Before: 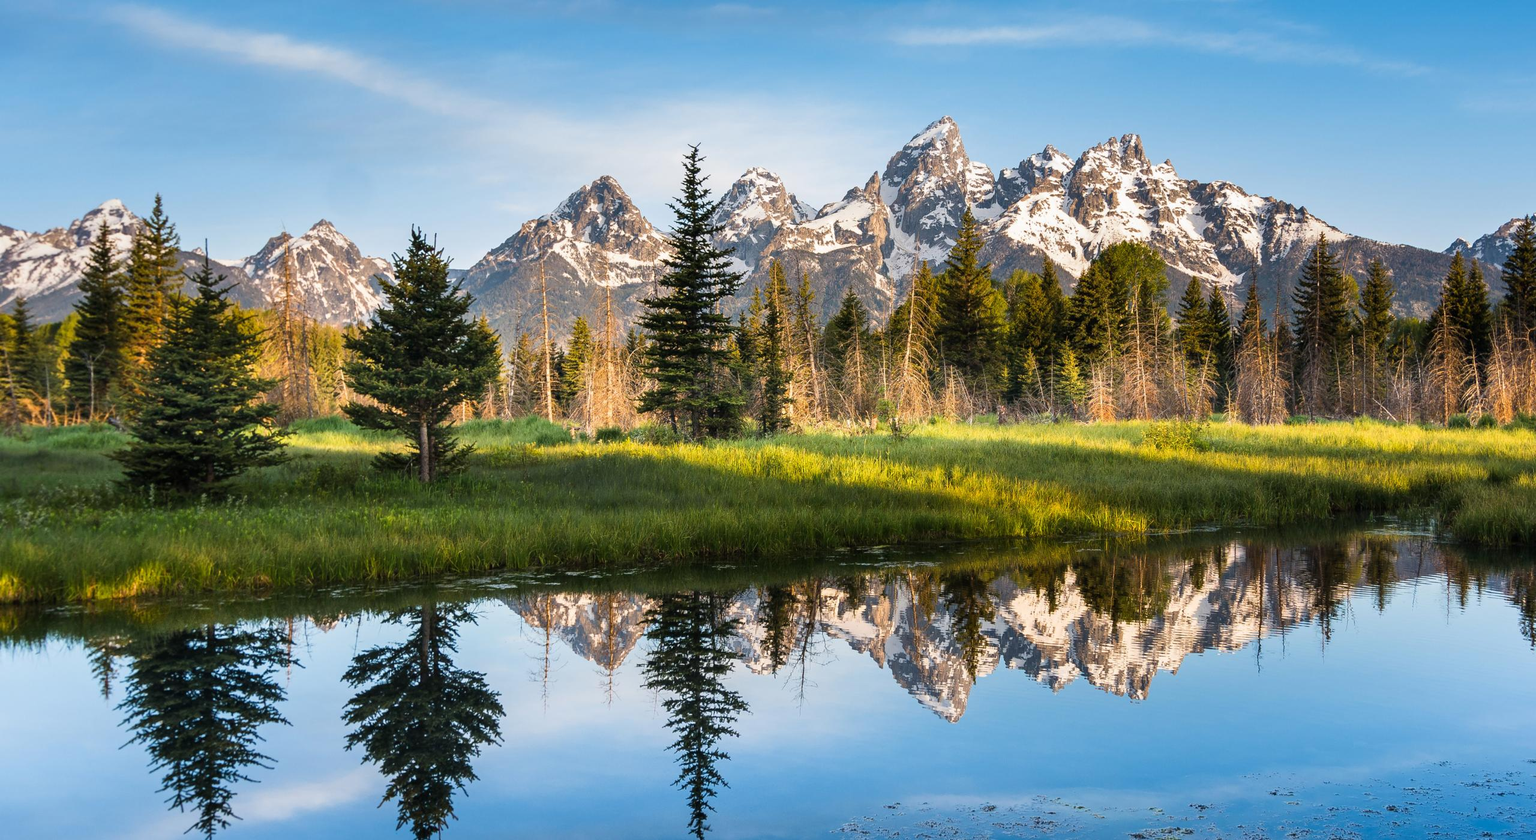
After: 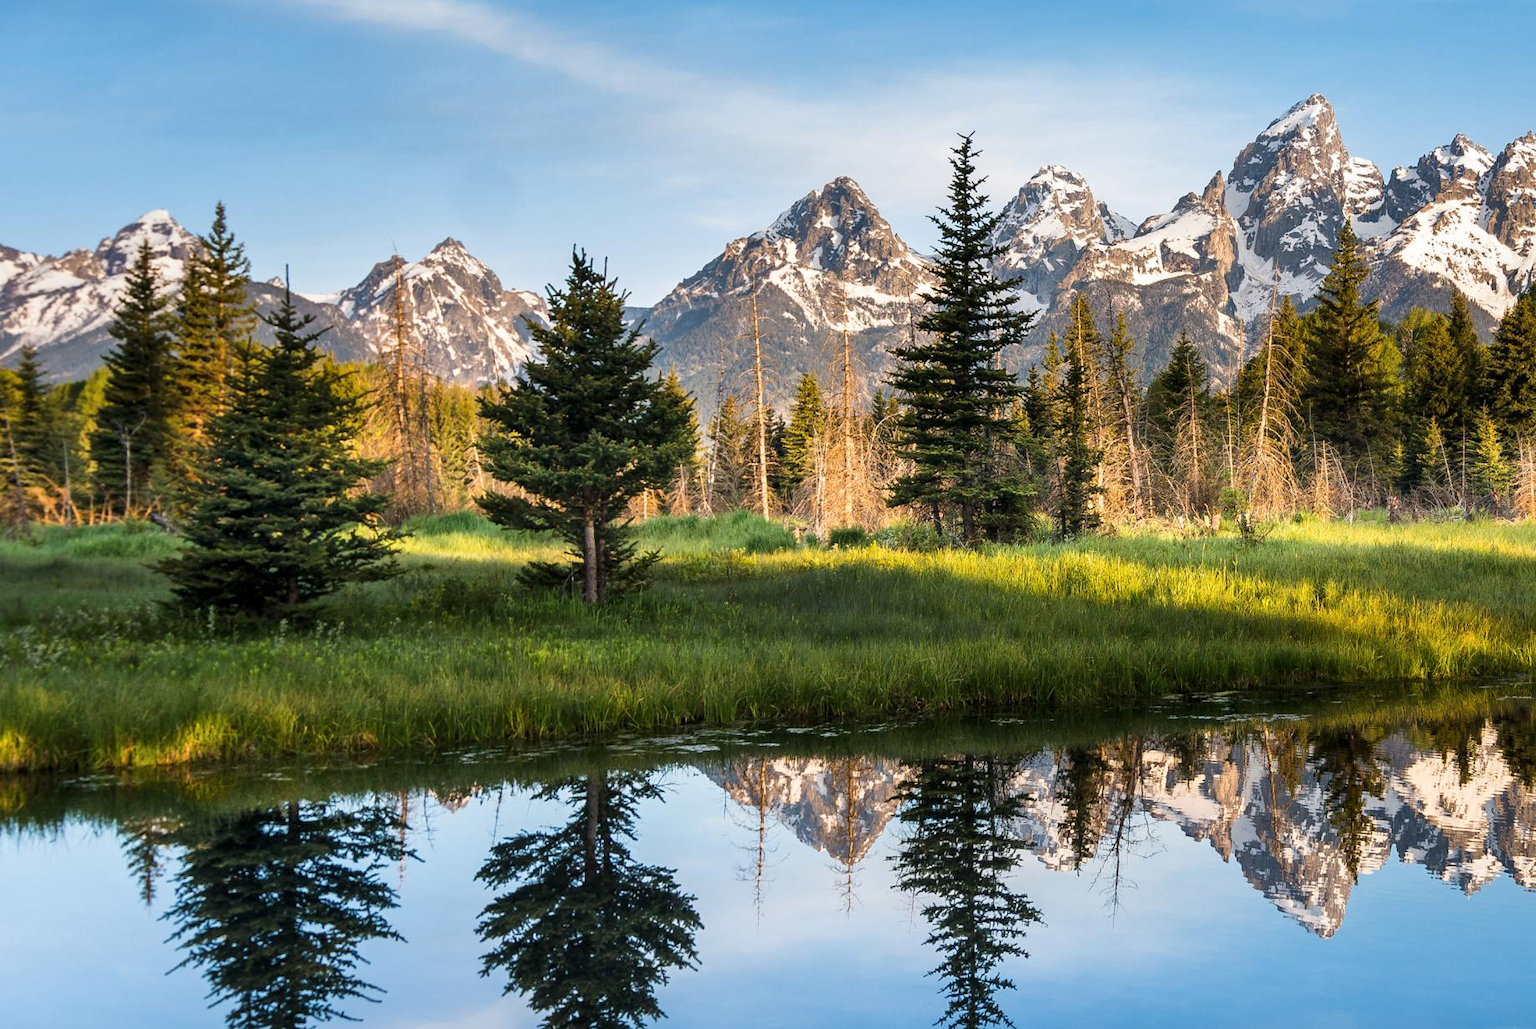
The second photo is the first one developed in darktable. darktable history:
local contrast: mode bilateral grid, contrast 20, coarseness 50, detail 120%, midtone range 0.2
exposure: compensate highlight preservation false
crop: top 5.803%, right 27.864%, bottom 5.804%
